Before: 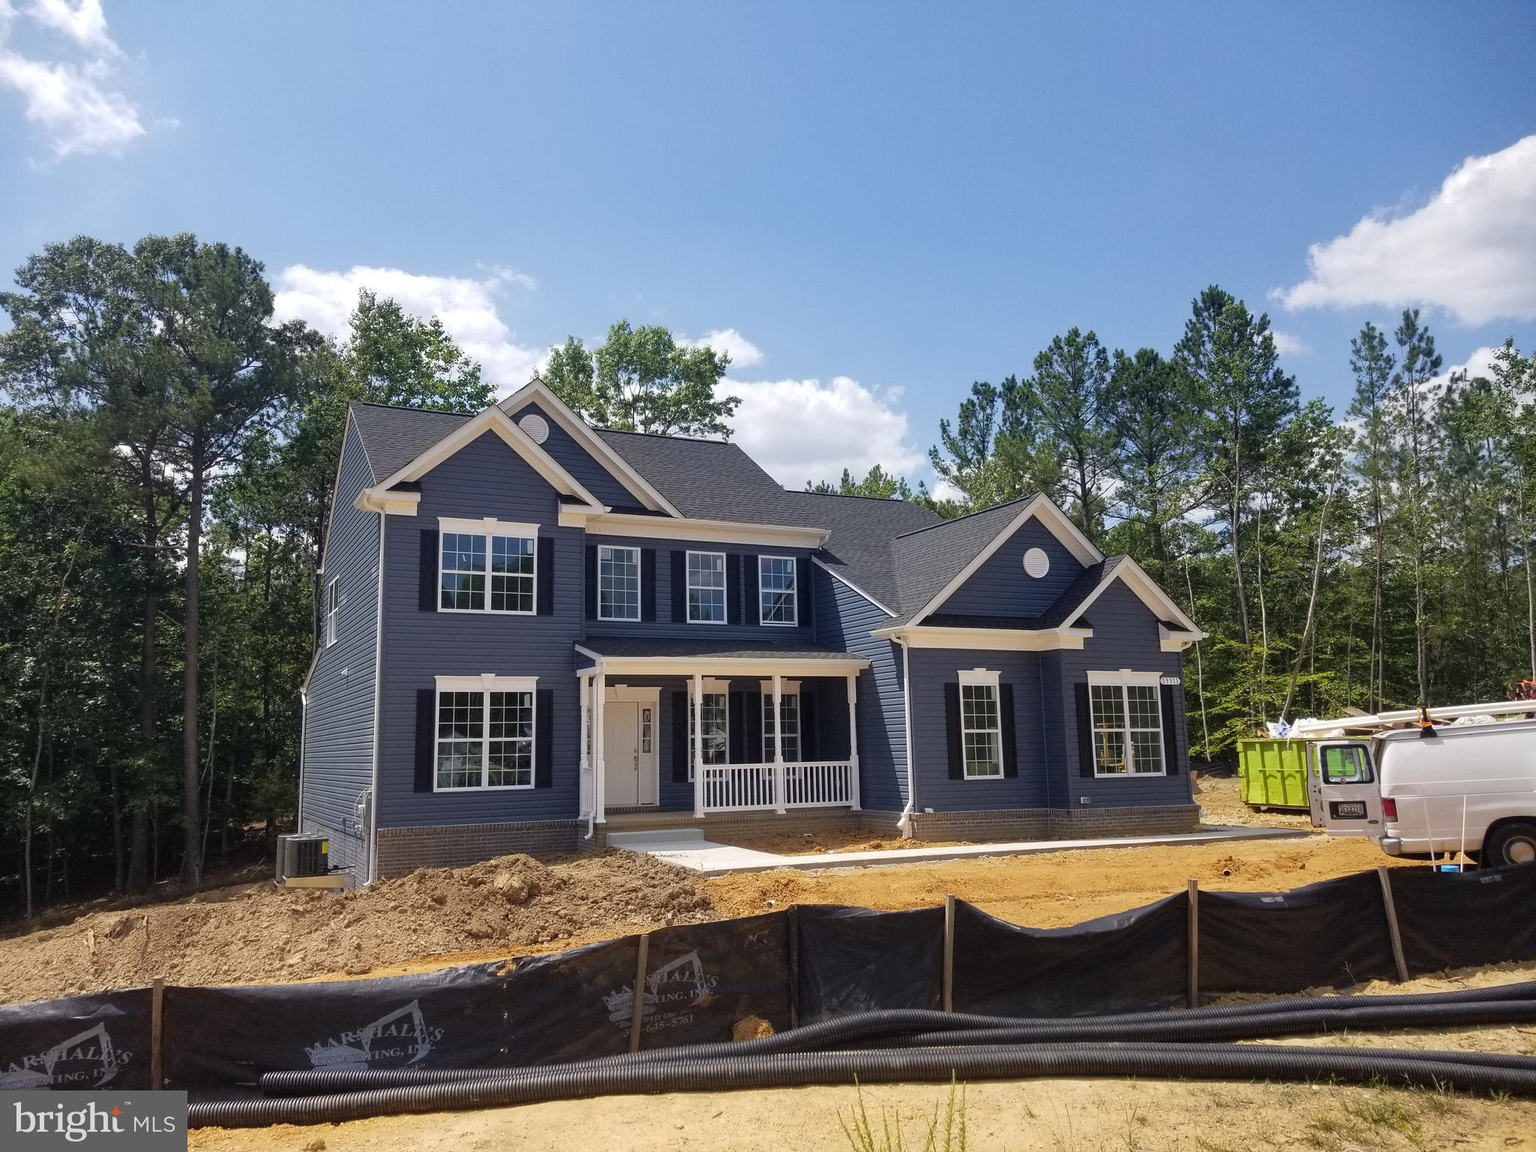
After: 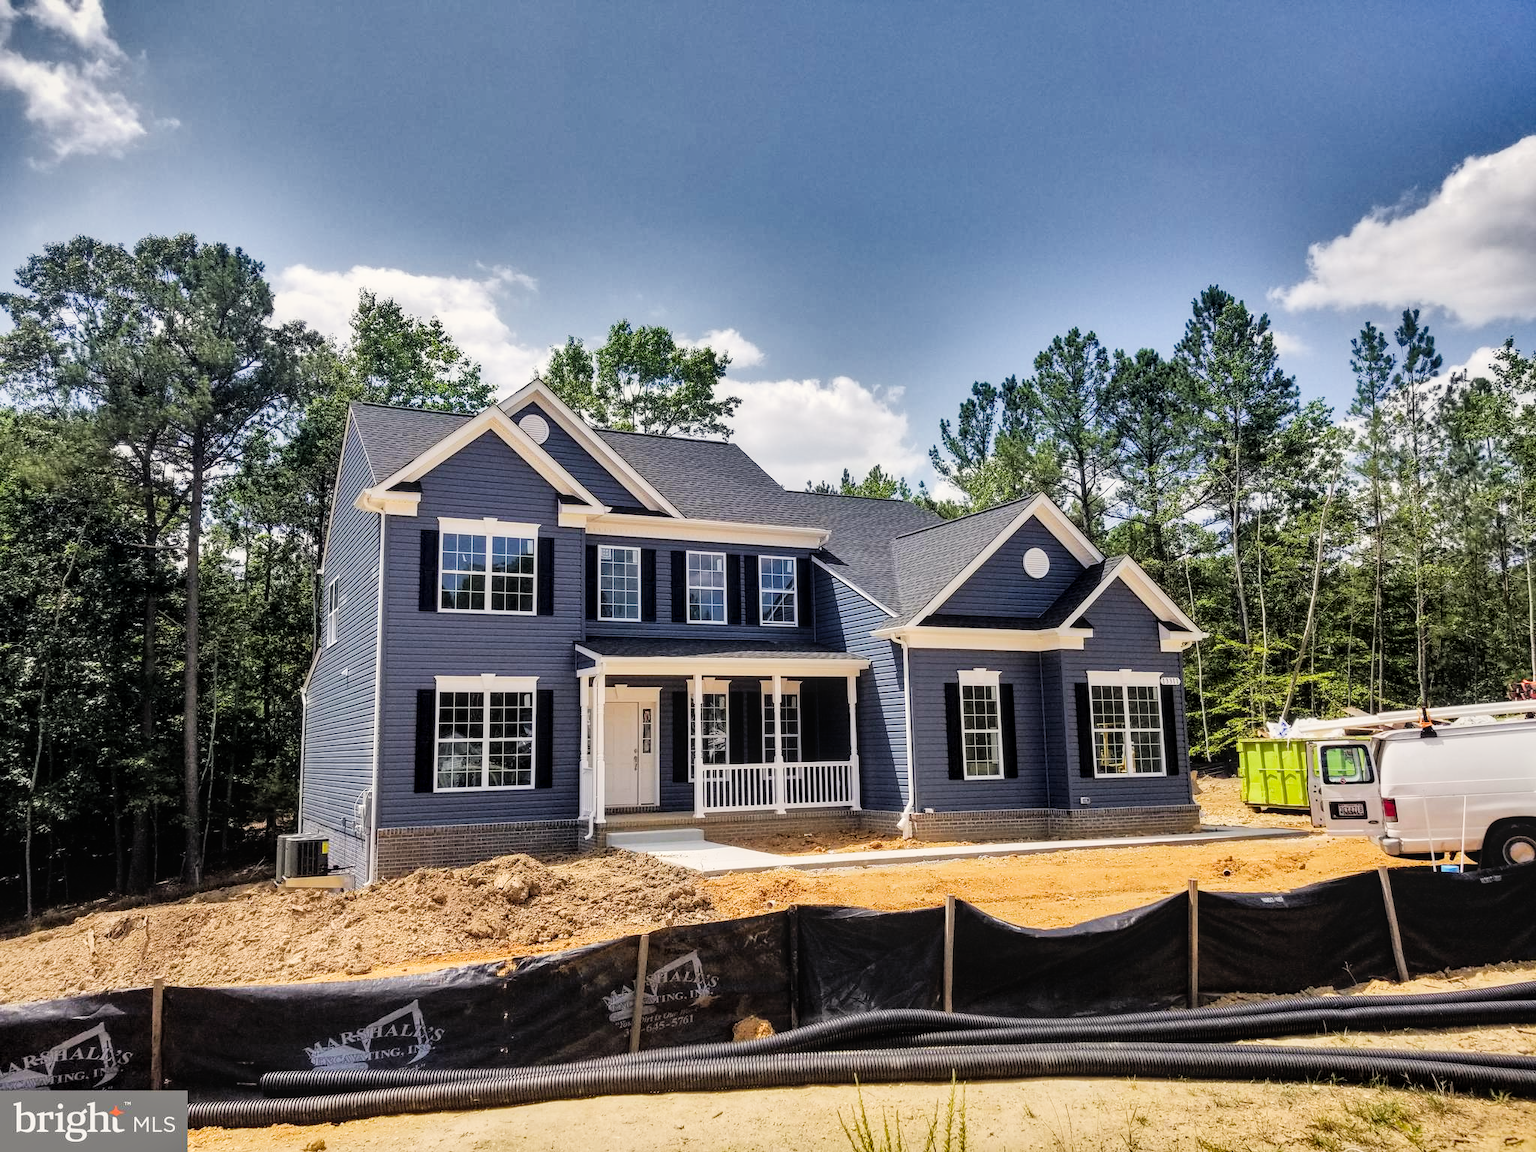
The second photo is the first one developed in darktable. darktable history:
color correction: highlights a* 0.816, highlights b* 2.78, saturation 1.1
exposure: black level correction 0, exposure 0.9 EV, compensate highlight preservation false
filmic rgb: black relative exposure -5 EV, hardness 2.88, contrast 1.3, highlights saturation mix -30%
local contrast: on, module defaults
shadows and highlights: shadows 20.91, highlights -82.73, soften with gaussian
